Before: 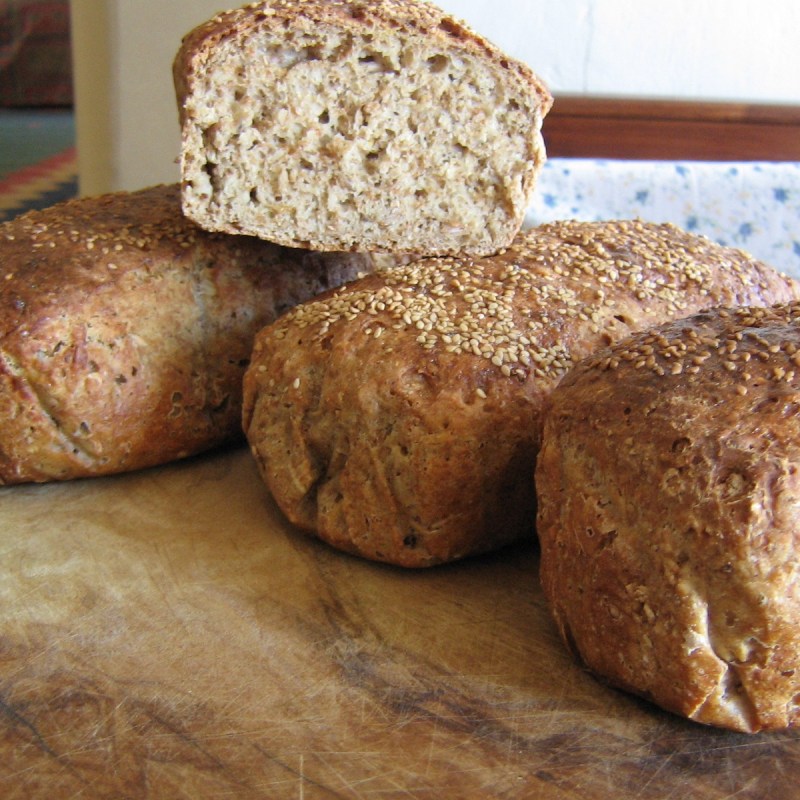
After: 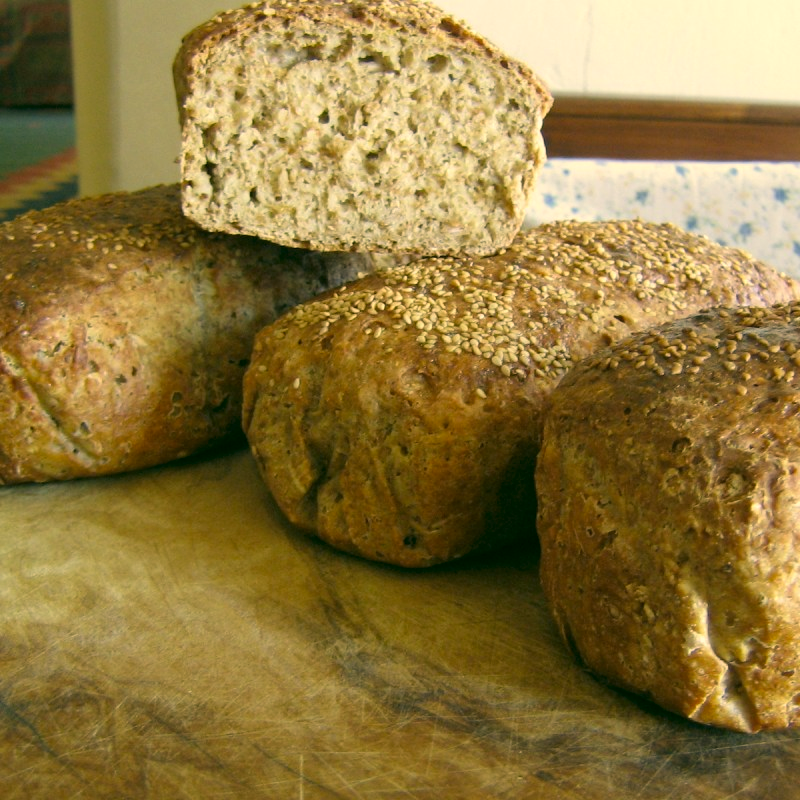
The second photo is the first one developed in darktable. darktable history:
color correction: highlights a* 4.76, highlights b* 24.65, shadows a* -15.52, shadows b* 4.04
